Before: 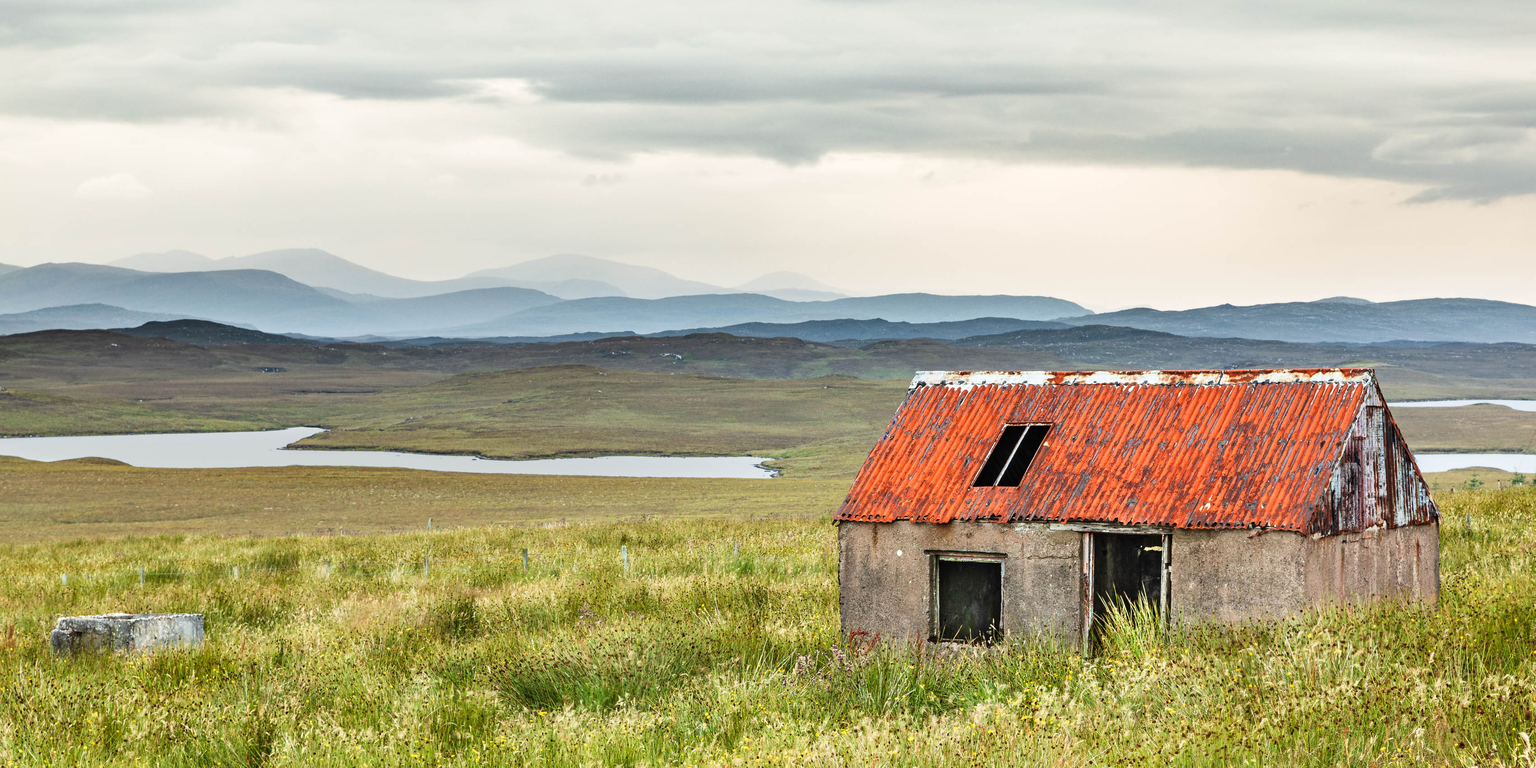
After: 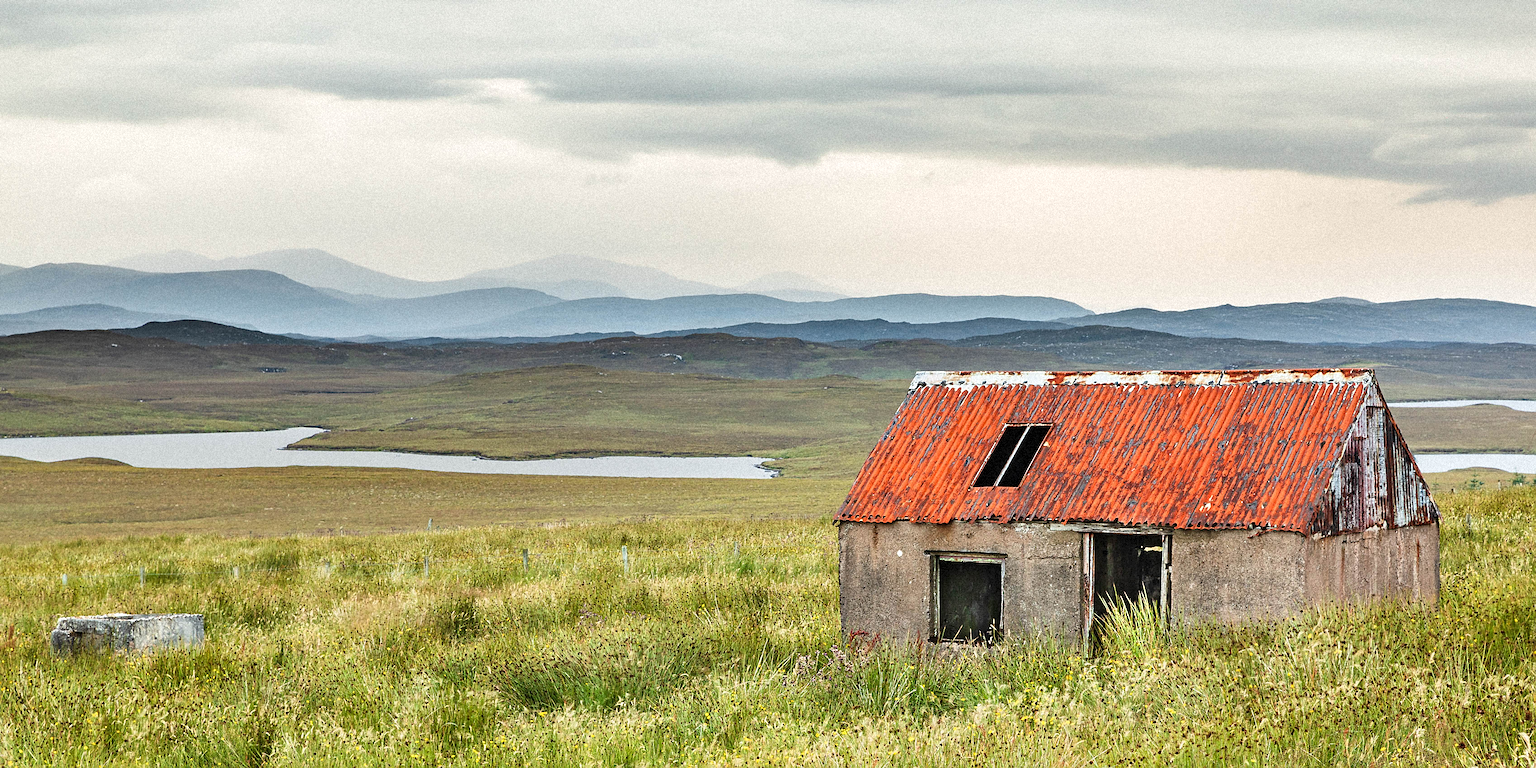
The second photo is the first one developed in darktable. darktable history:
sharpen: on, module defaults
grain: strength 35%, mid-tones bias 0%
